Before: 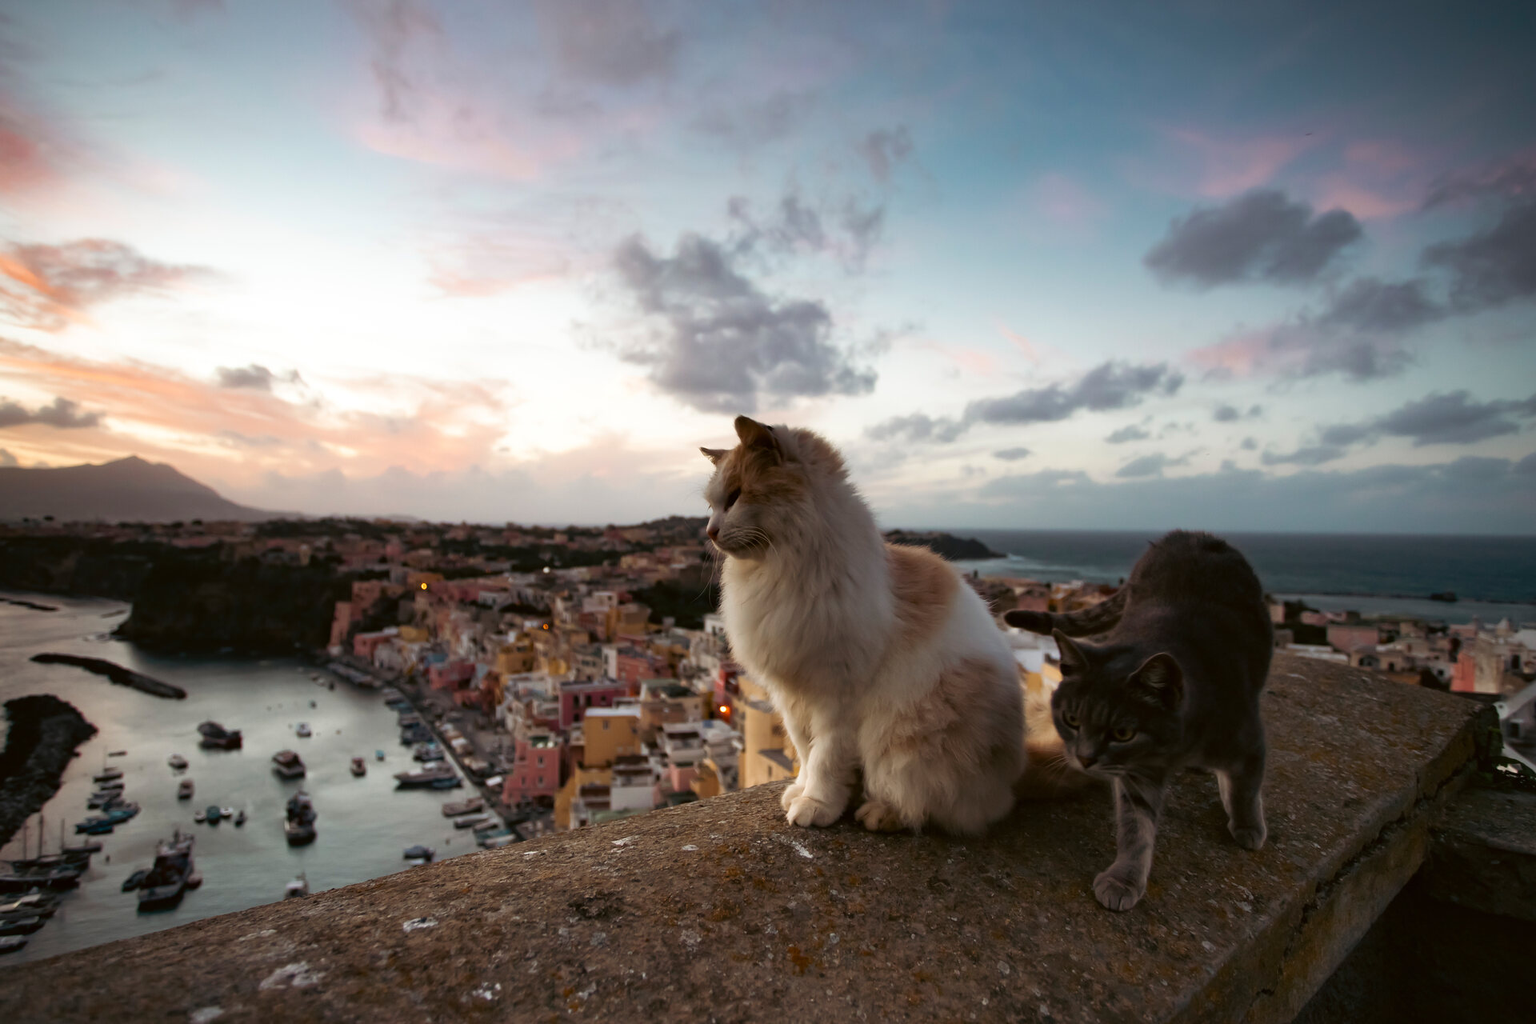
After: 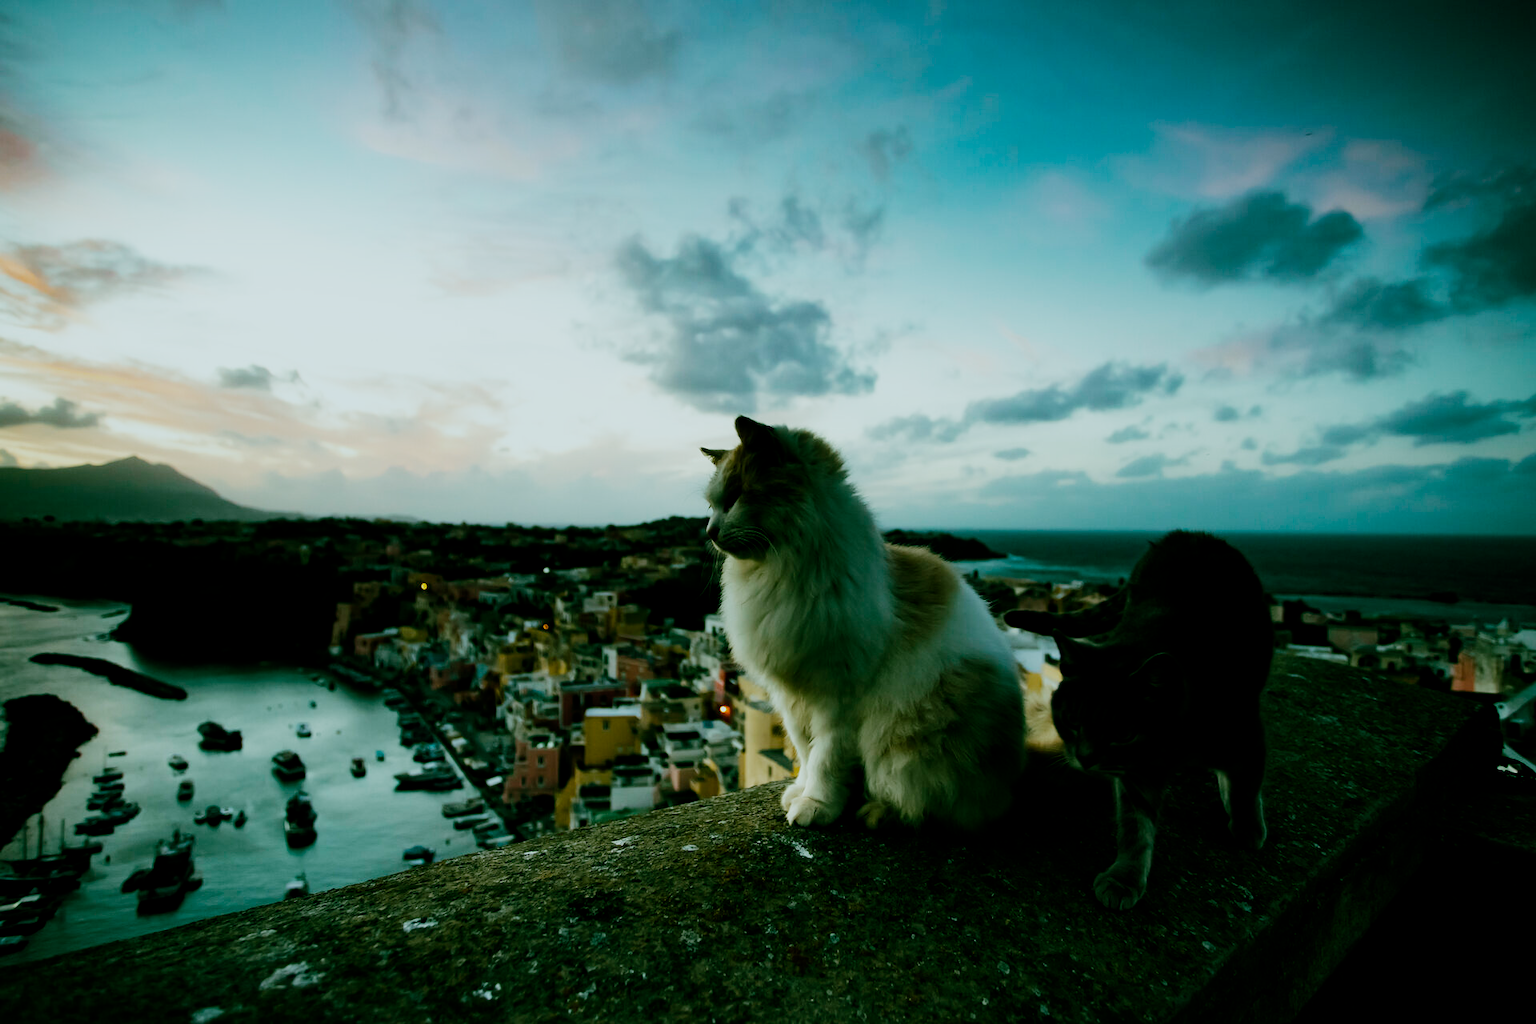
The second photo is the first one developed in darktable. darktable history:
filmic rgb: middle gray luminance 29%, black relative exposure -10.3 EV, white relative exposure 5.5 EV, threshold 6 EV, target black luminance 0%, hardness 3.95, latitude 2.04%, contrast 1.132, highlights saturation mix 5%, shadows ↔ highlights balance 15.11%, preserve chrominance no, color science v3 (2019), use custom middle-gray values true, iterations of high-quality reconstruction 0, enable highlight reconstruction true
color balance rgb: shadows lift › chroma 11.71%, shadows lift › hue 133.46°, power › chroma 2.15%, power › hue 166.83°, highlights gain › chroma 4%, highlights gain › hue 200.2°, perceptual saturation grading › global saturation 18.05%
tone equalizer: -8 EV -0.75 EV, -7 EV -0.7 EV, -6 EV -0.6 EV, -5 EV -0.4 EV, -3 EV 0.4 EV, -2 EV 0.6 EV, -1 EV 0.7 EV, +0 EV 0.75 EV, edges refinement/feathering 500, mask exposure compensation -1.57 EV, preserve details no
